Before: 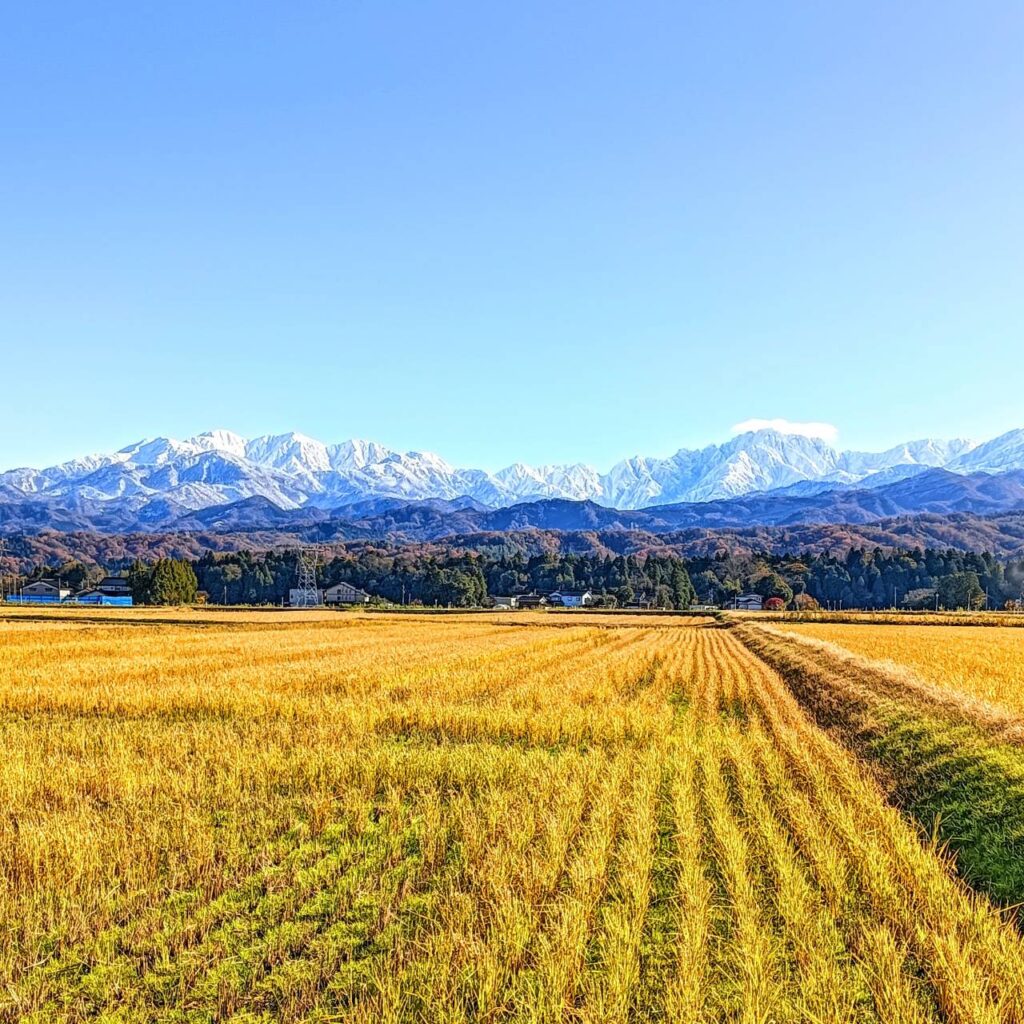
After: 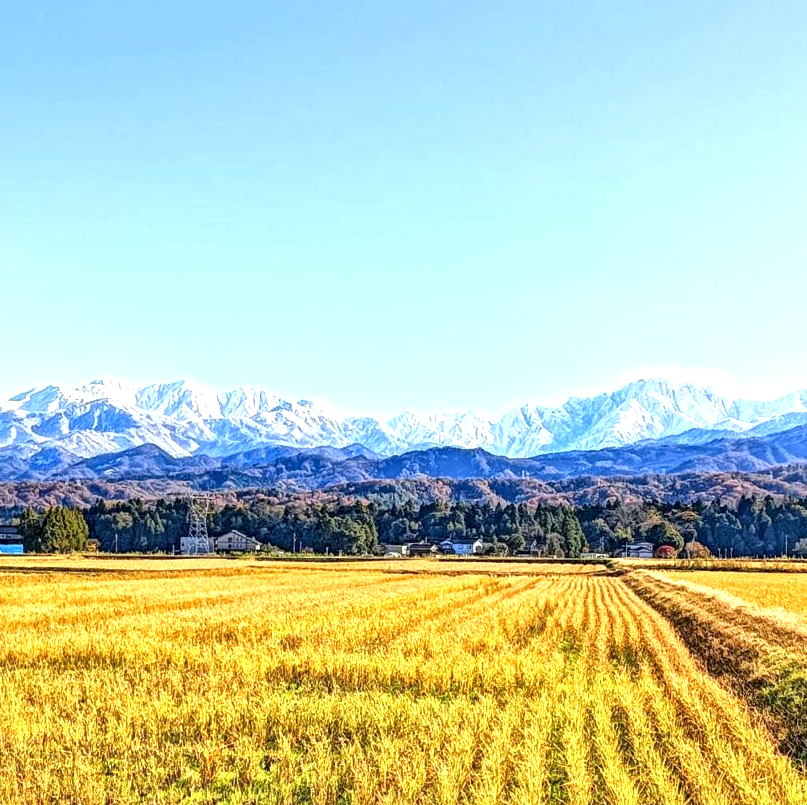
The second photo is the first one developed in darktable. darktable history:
crop and rotate: left 10.717%, top 5.122%, right 10.412%, bottom 16.172%
exposure: black level correction 0.001, exposure 0.5 EV, compensate highlight preservation false
local contrast: mode bilateral grid, contrast 20, coarseness 21, detail 150%, midtone range 0.2
shadows and highlights: shadows 13.61, white point adjustment 1.27, highlights -2.02, soften with gaussian
